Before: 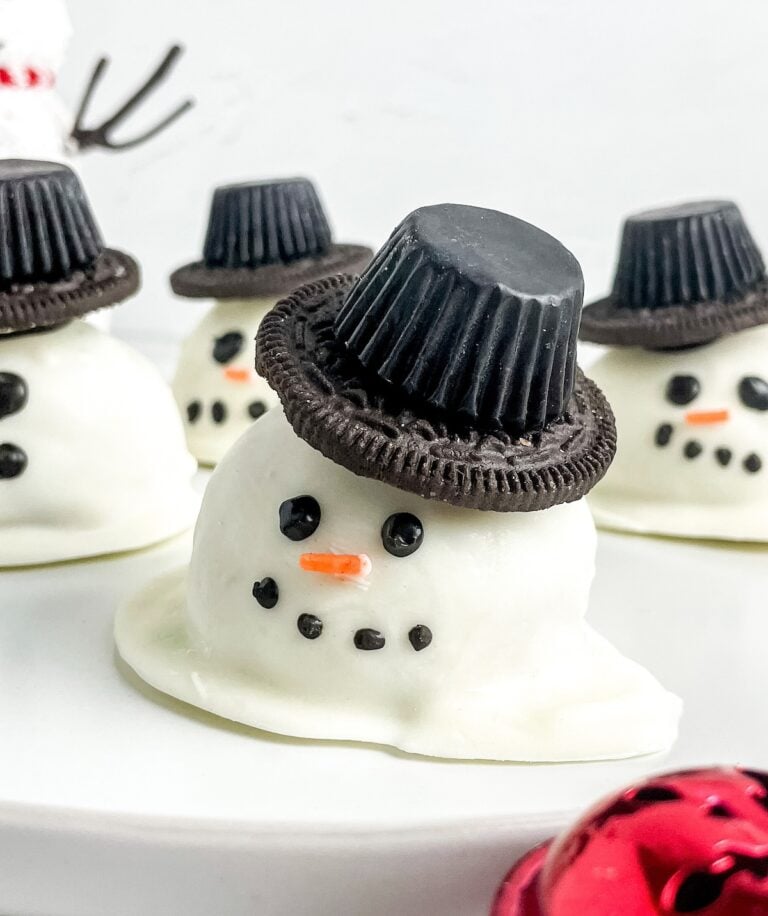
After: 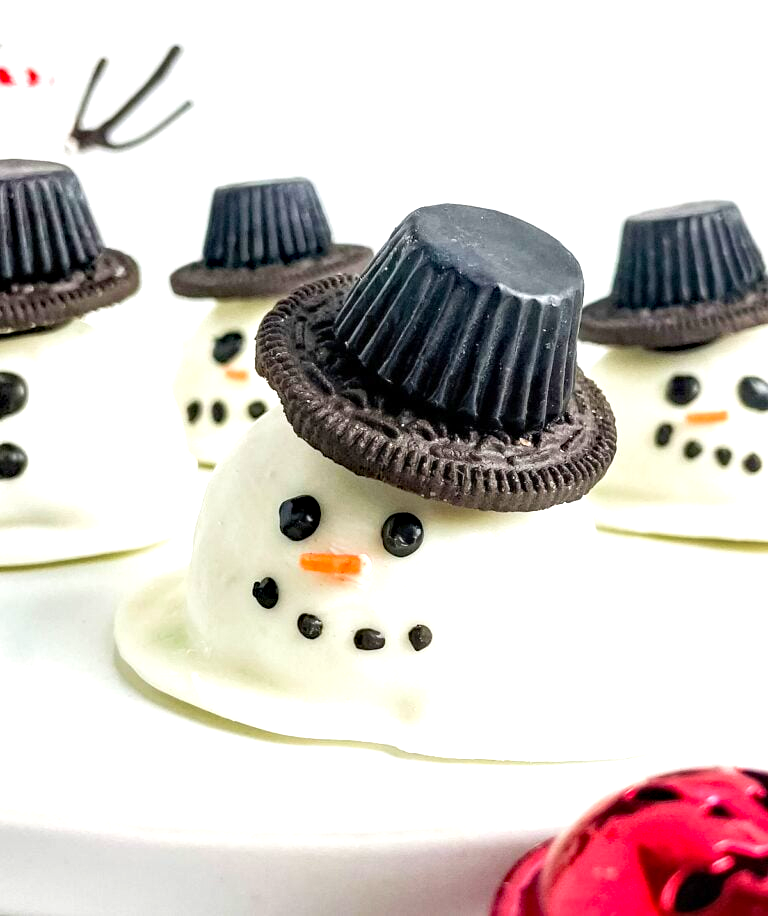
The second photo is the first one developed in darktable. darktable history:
haze removal: strength 0.301, distance 0.257, compatibility mode true, adaptive false
exposure: exposure 0.608 EV, compensate exposure bias true, compensate highlight preservation false
velvia: strength 22.23%
